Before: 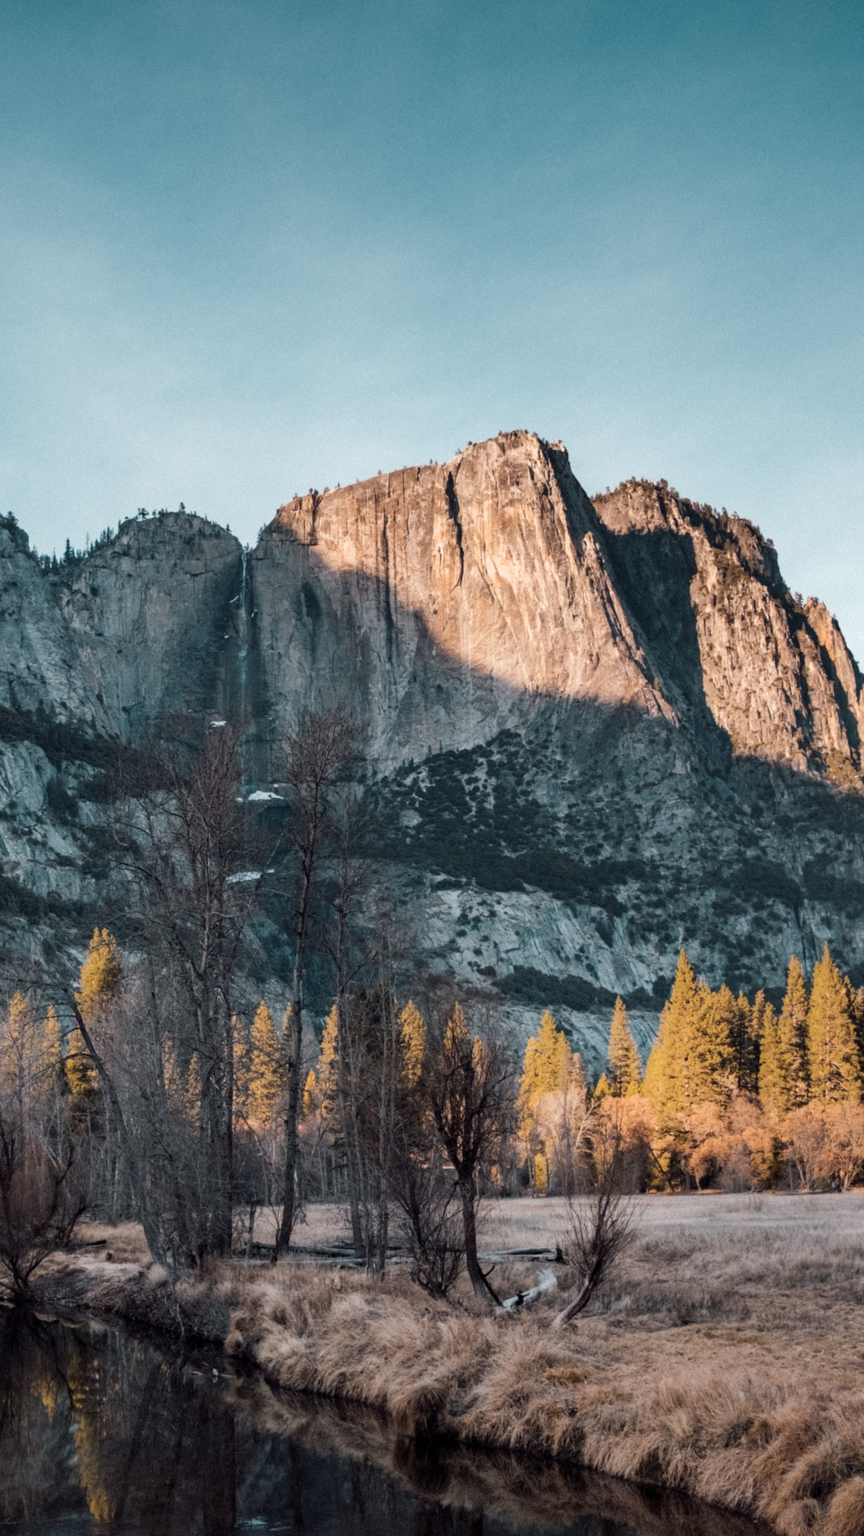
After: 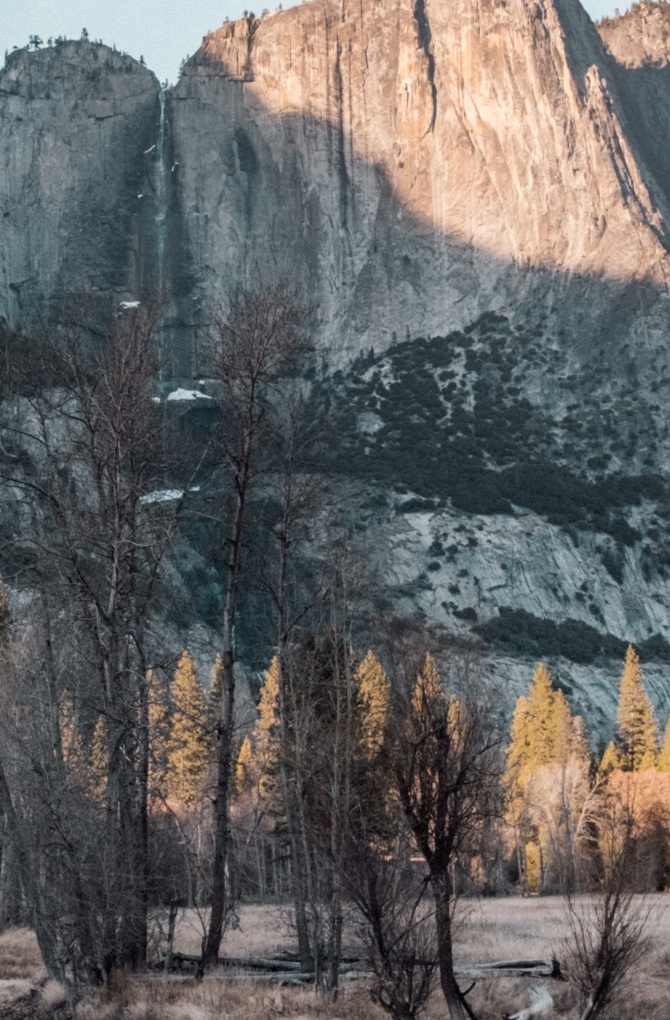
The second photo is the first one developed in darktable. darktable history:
crop: left 13.312%, top 31.28%, right 24.627%, bottom 15.582%
contrast brightness saturation: saturation -0.17
color balance: output saturation 98.5%
bloom: size 40%
